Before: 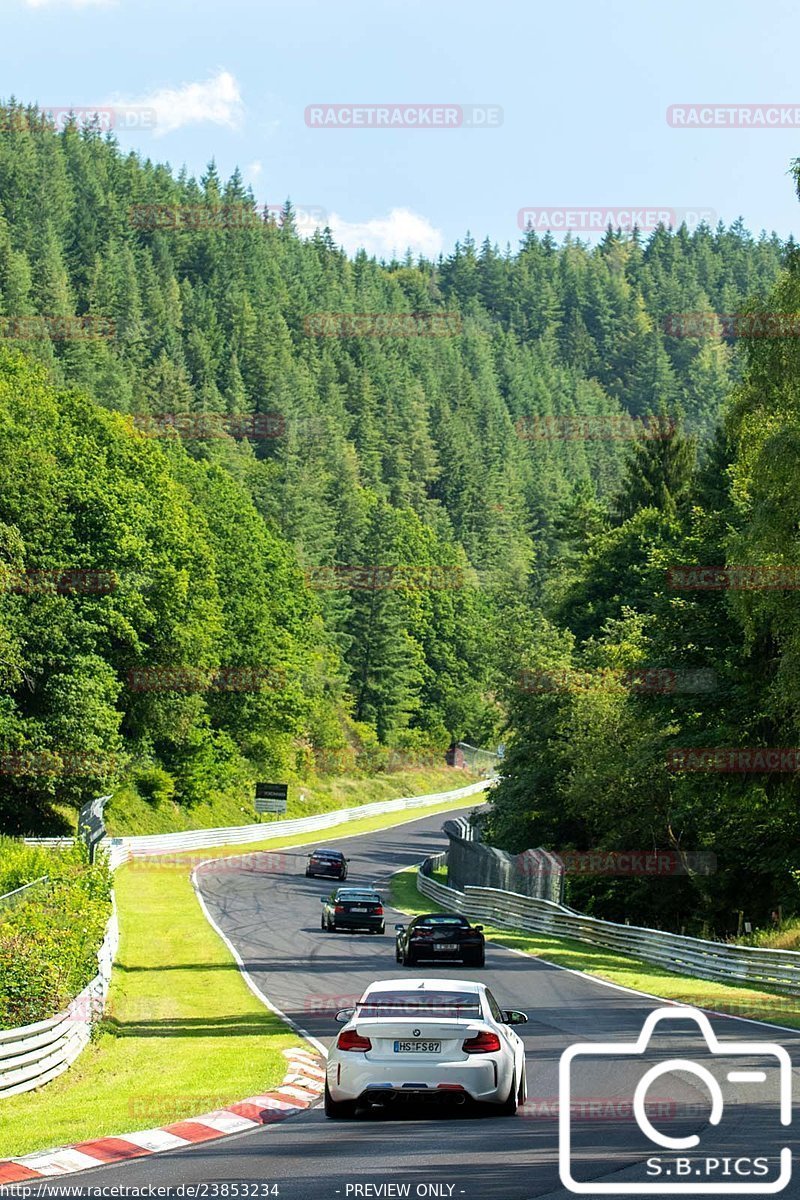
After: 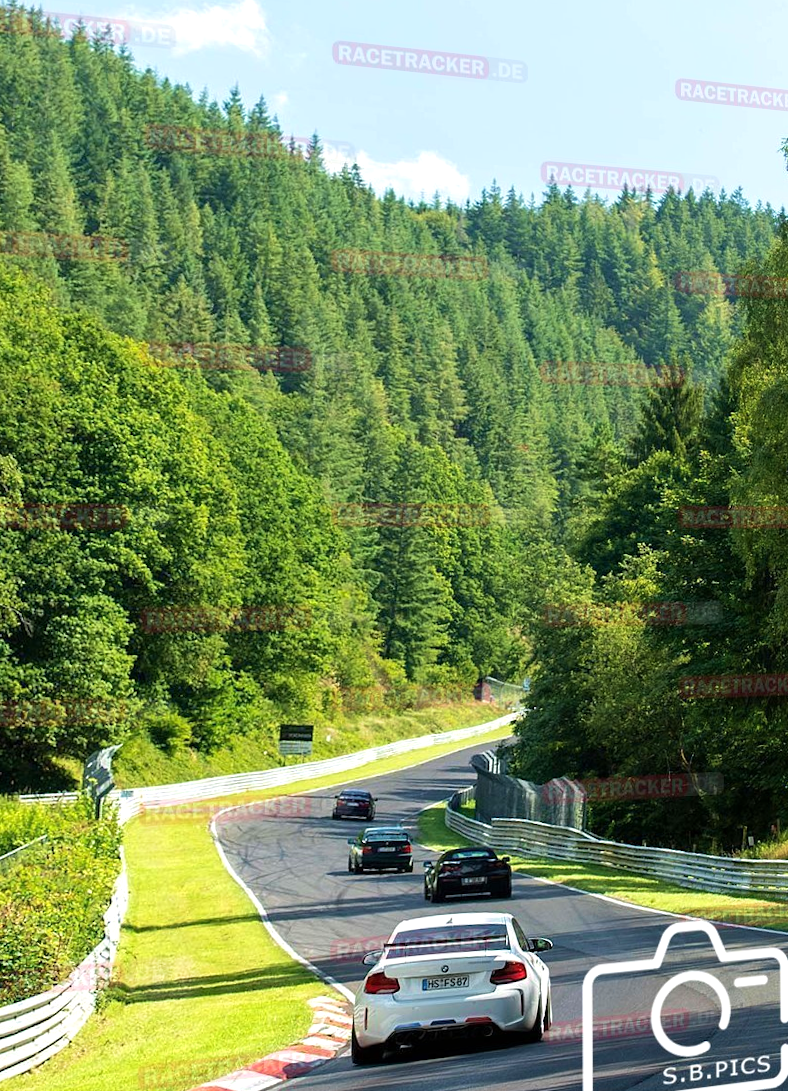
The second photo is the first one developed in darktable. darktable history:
velvia: on, module defaults
exposure: exposure 0.161 EV, compensate highlight preservation false
rotate and perspective: rotation -0.013°, lens shift (vertical) -0.027, lens shift (horizontal) 0.178, crop left 0.016, crop right 0.989, crop top 0.082, crop bottom 0.918
